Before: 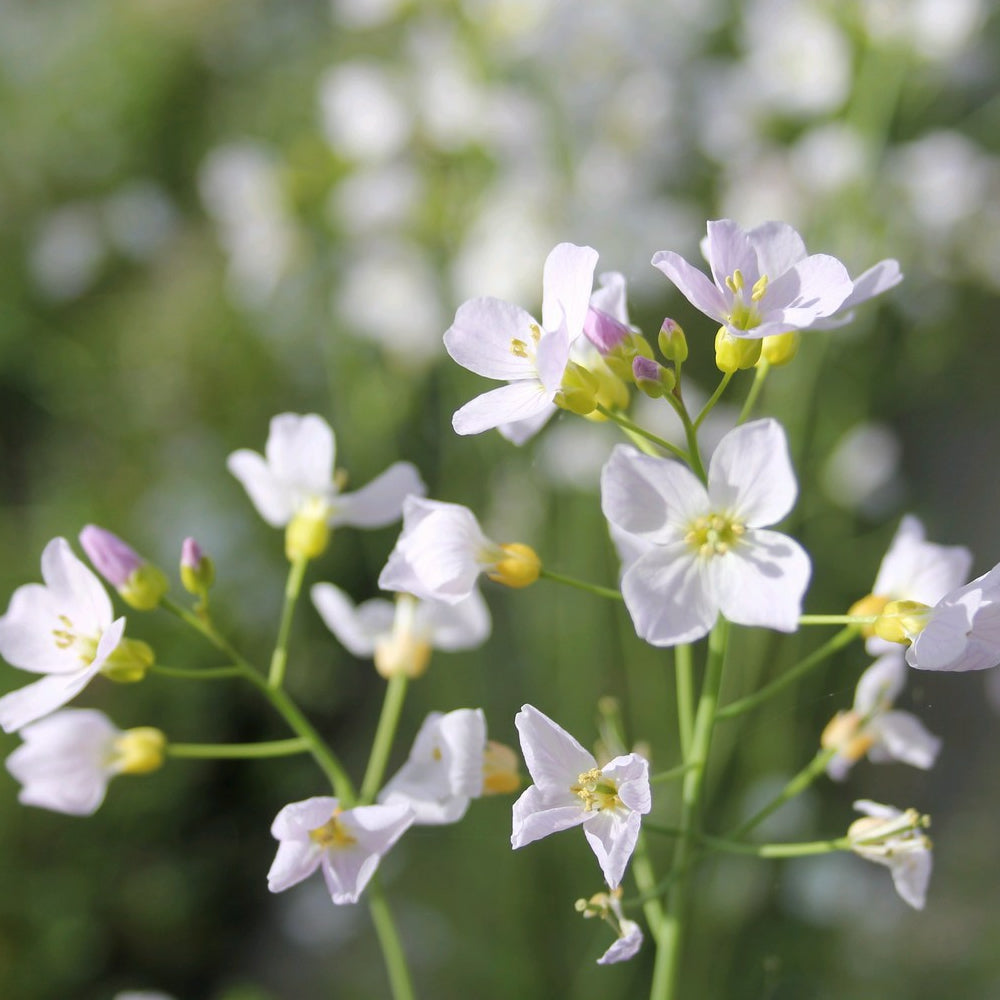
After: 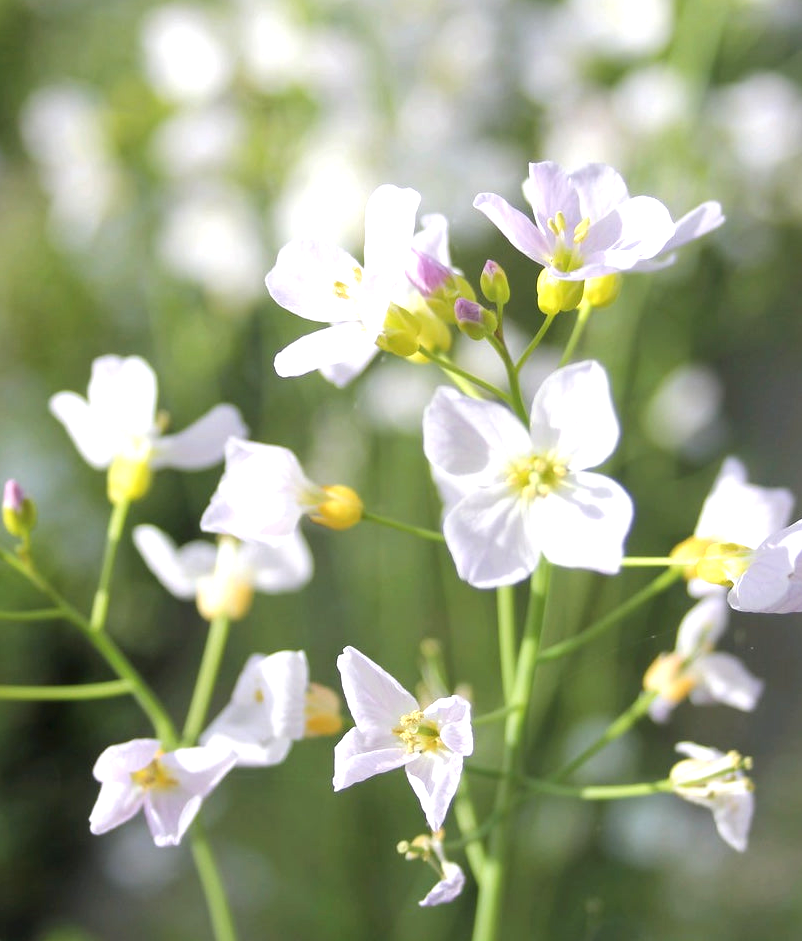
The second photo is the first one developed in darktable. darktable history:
crop and rotate: left 17.884%, top 5.817%, right 1.861%
exposure: exposure 0.602 EV, compensate highlight preservation false
